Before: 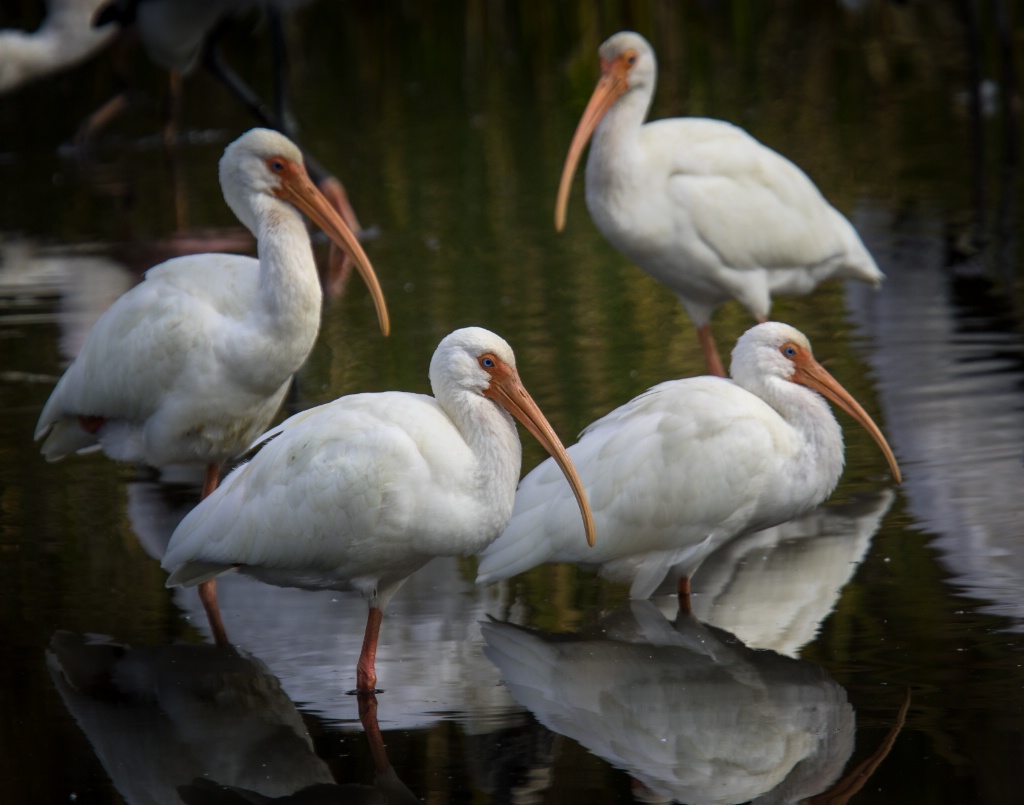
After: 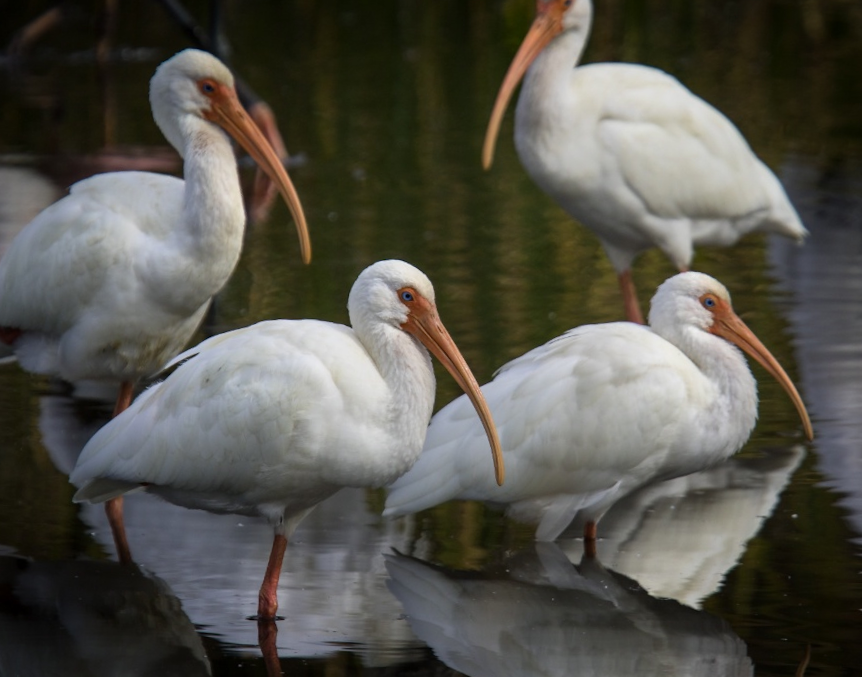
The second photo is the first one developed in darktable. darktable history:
color zones: mix -62.47%
crop and rotate: angle -3.27°, left 5.211%, top 5.211%, right 4.607%, bottom 4.607%
